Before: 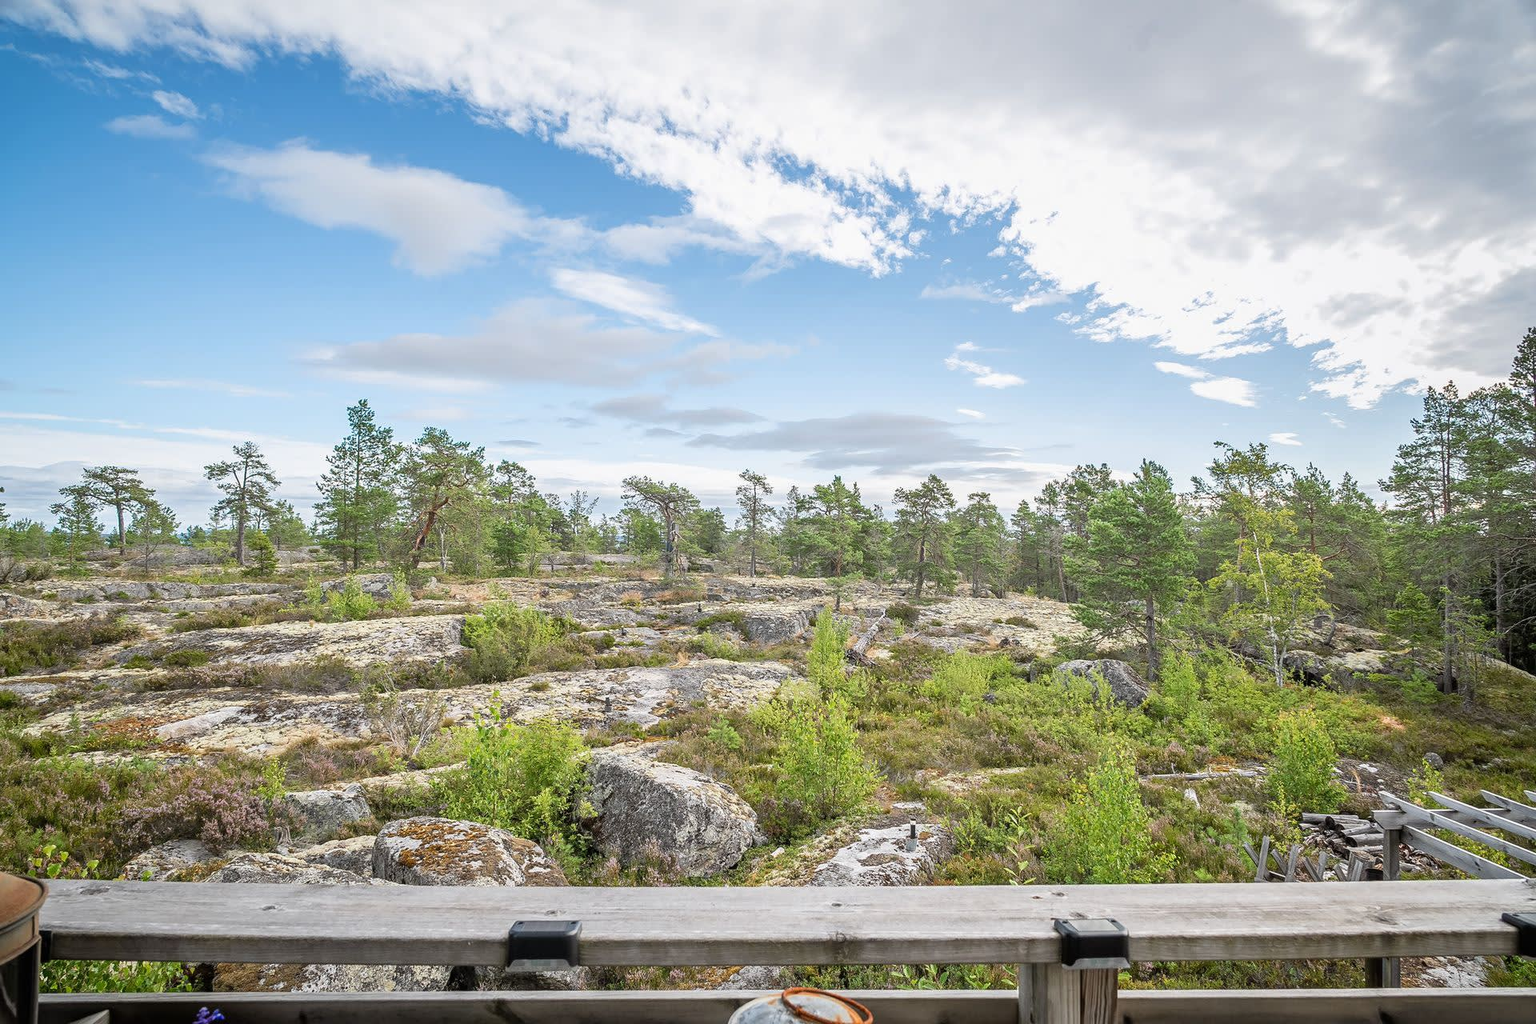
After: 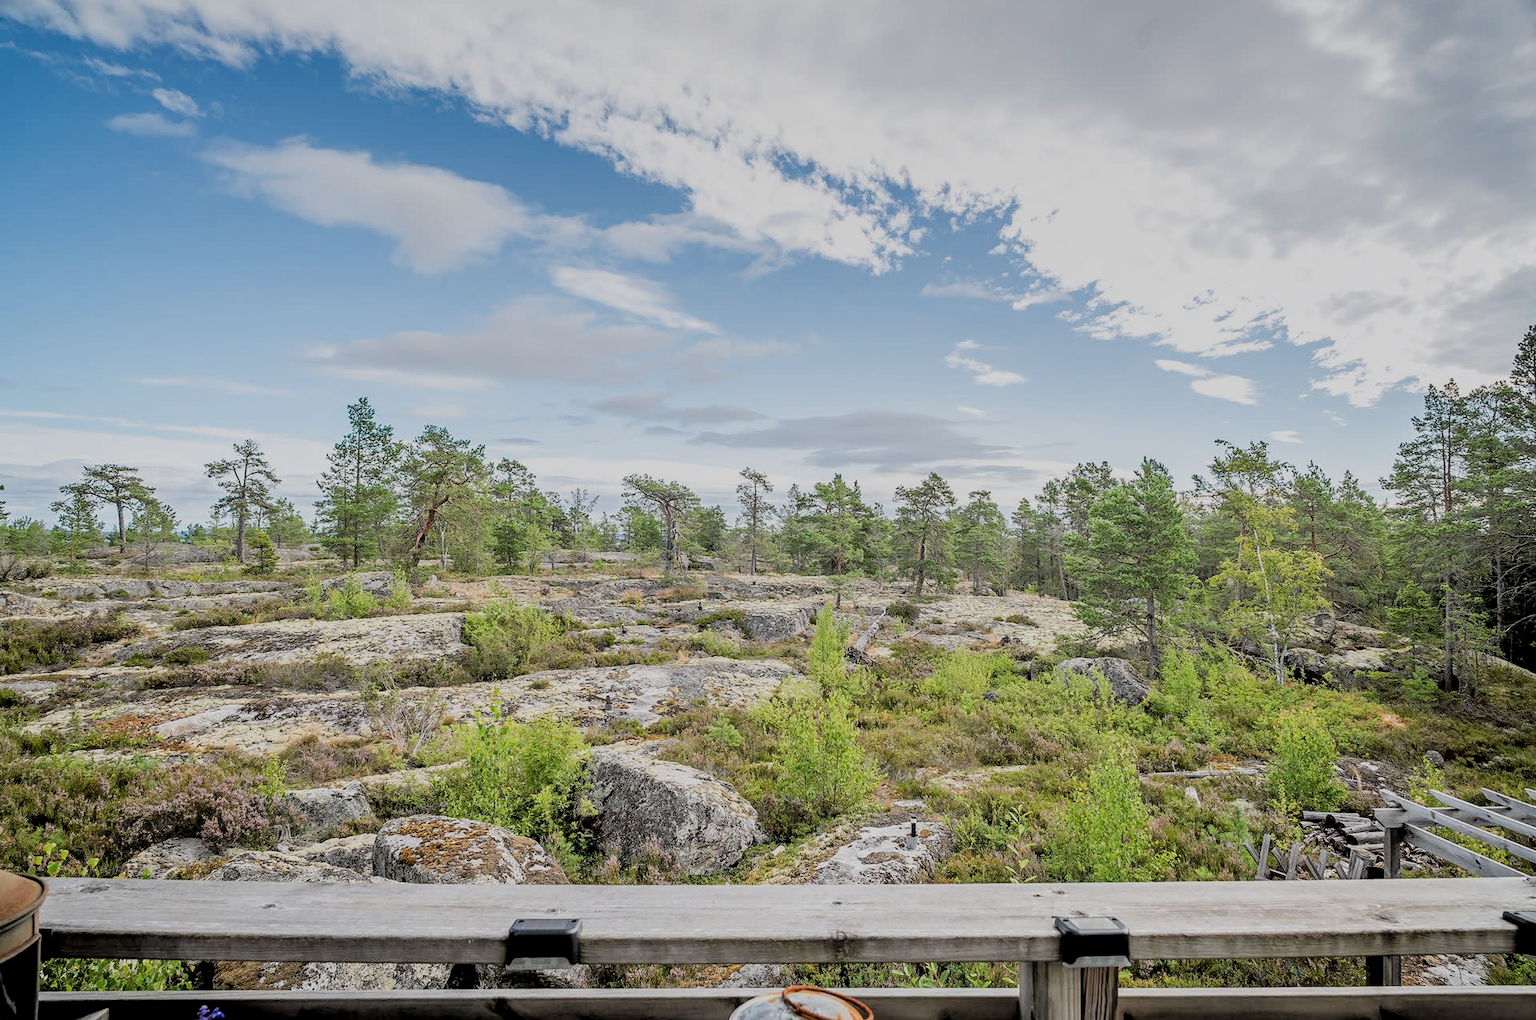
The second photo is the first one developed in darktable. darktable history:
crop: top 0.239%, bottom 0.116%
filmic rgb: black relative exposure -4.38 EV, white relative exposure 4.56 EV, hardness 2.4, contrast 1.055
shadows and highlights: radius 336.9, shadows 28.76, soften with gaussian
local contrast: highlights 101%, shadows 98%, detail 120%, midtone range 0.2
